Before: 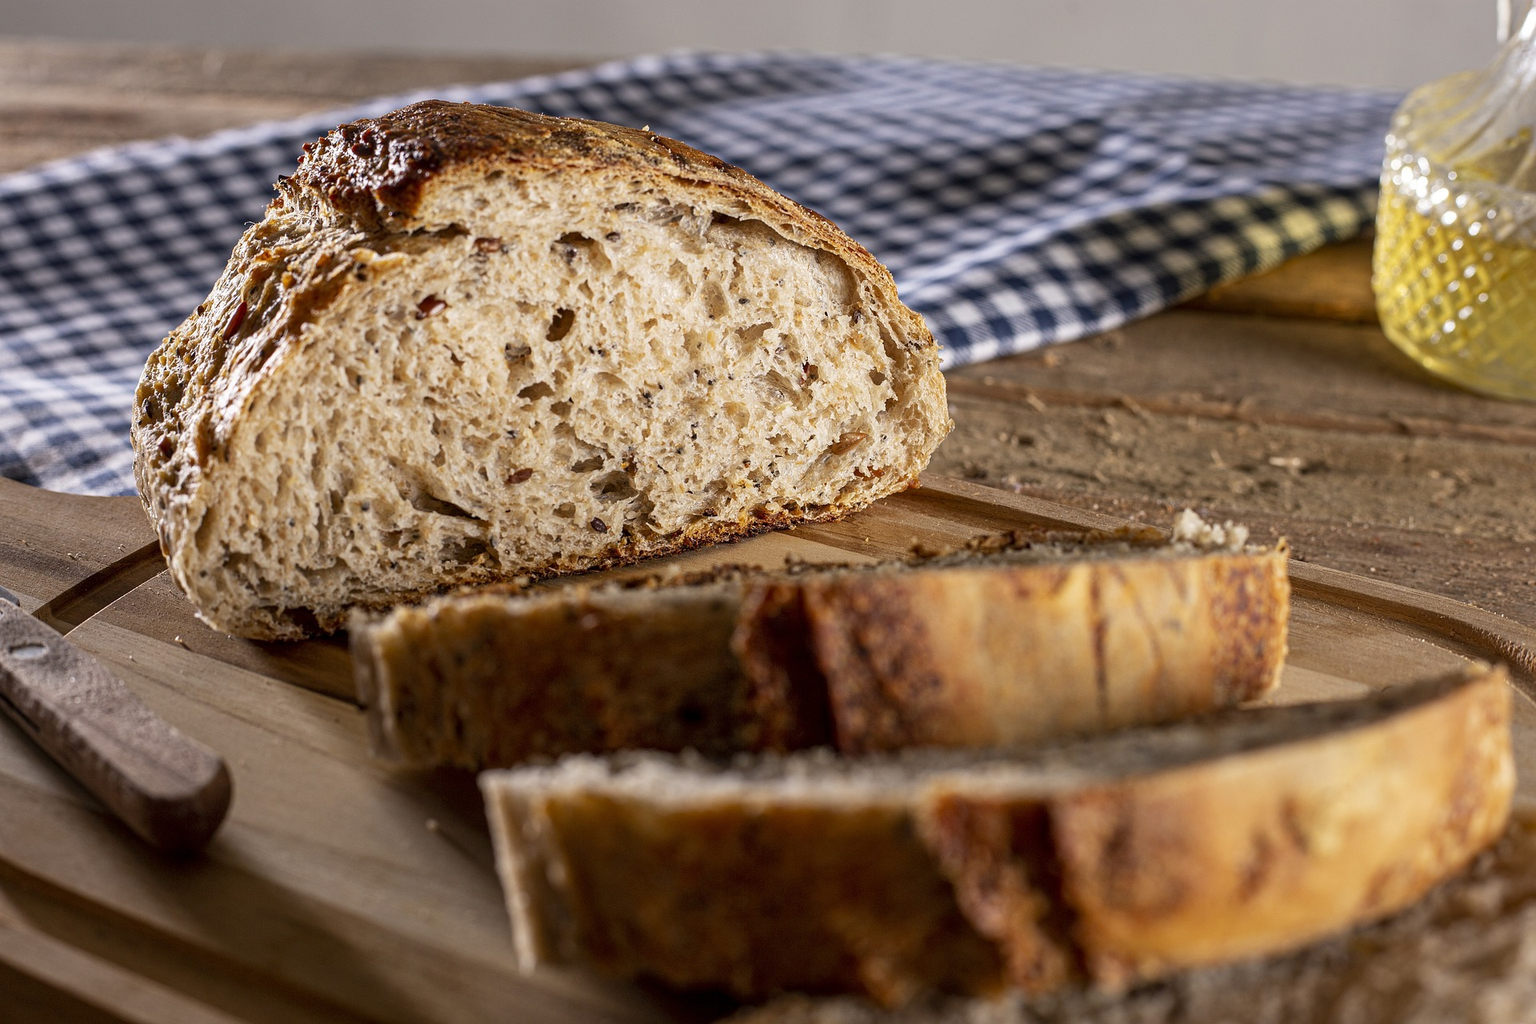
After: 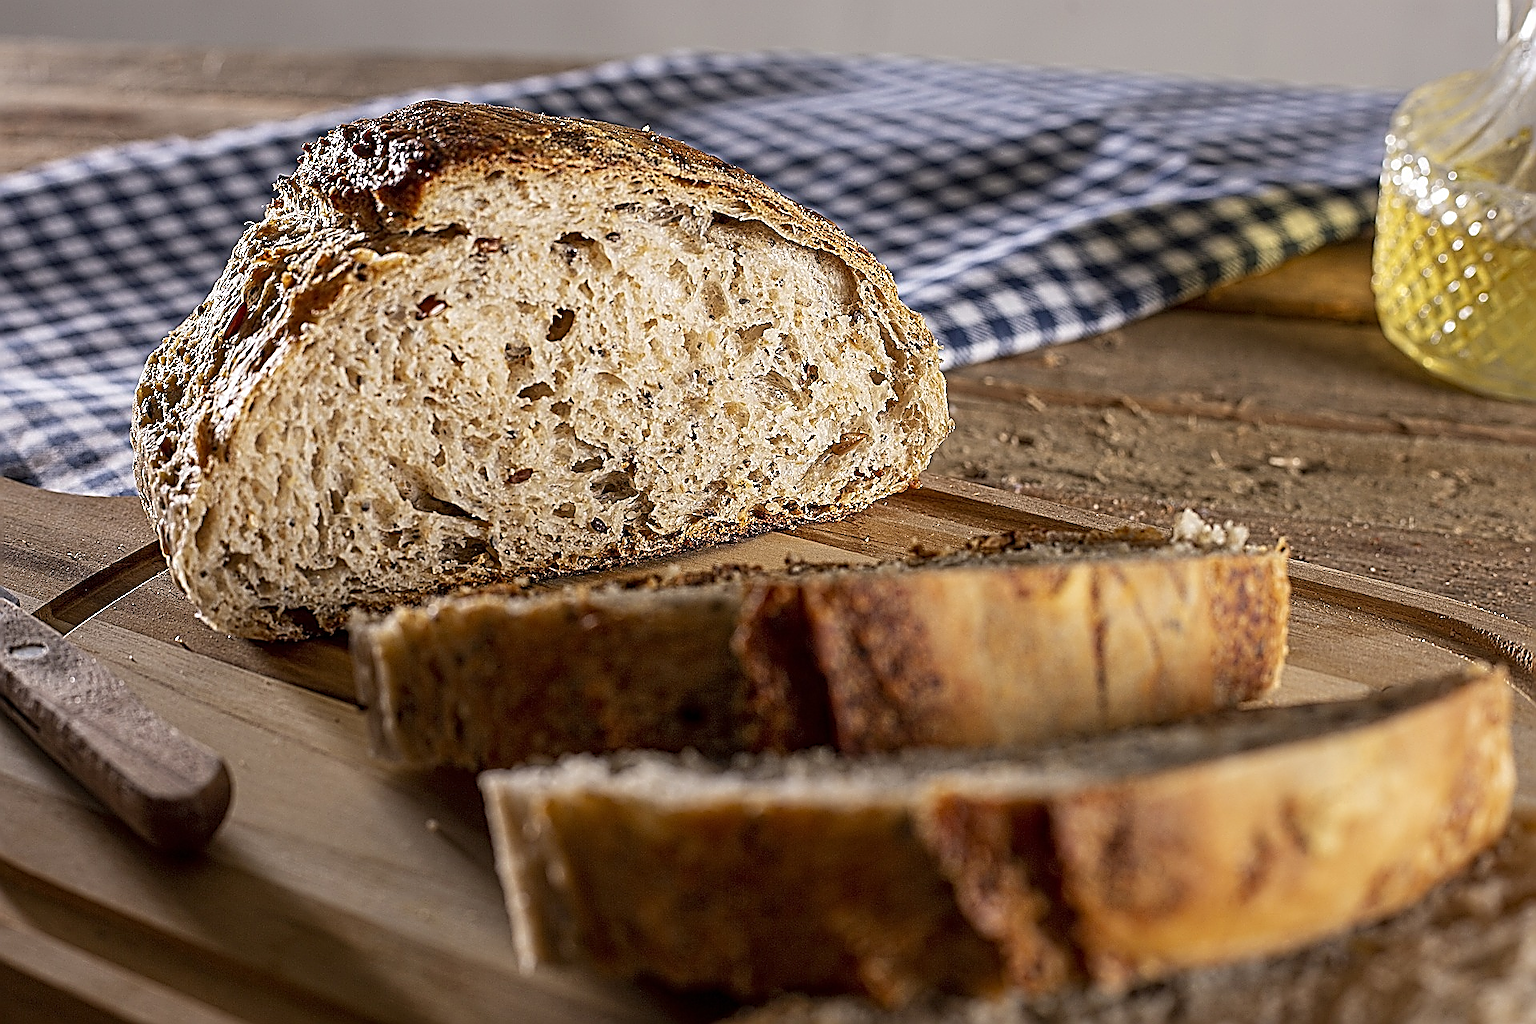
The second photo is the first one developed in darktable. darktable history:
sharpen: amount 1.985
base curve: curves: ch0 [(0, 0) (0.283, 0.295) (1, 1)], preserve colors none
